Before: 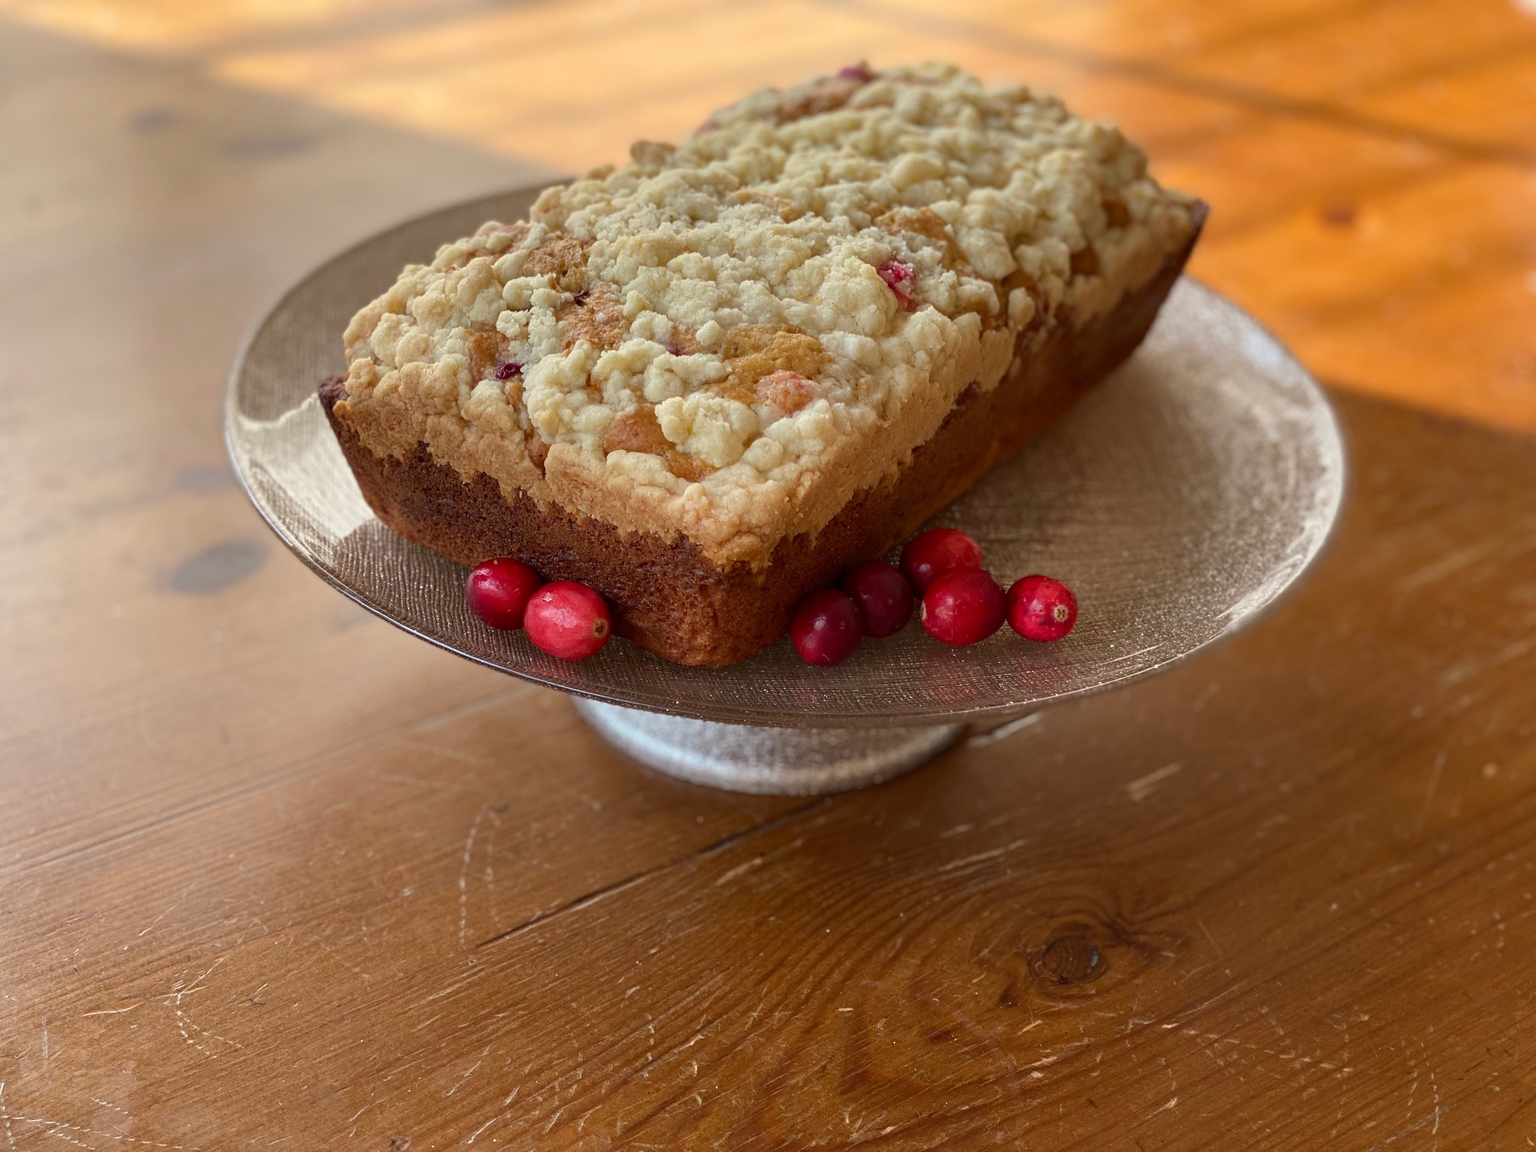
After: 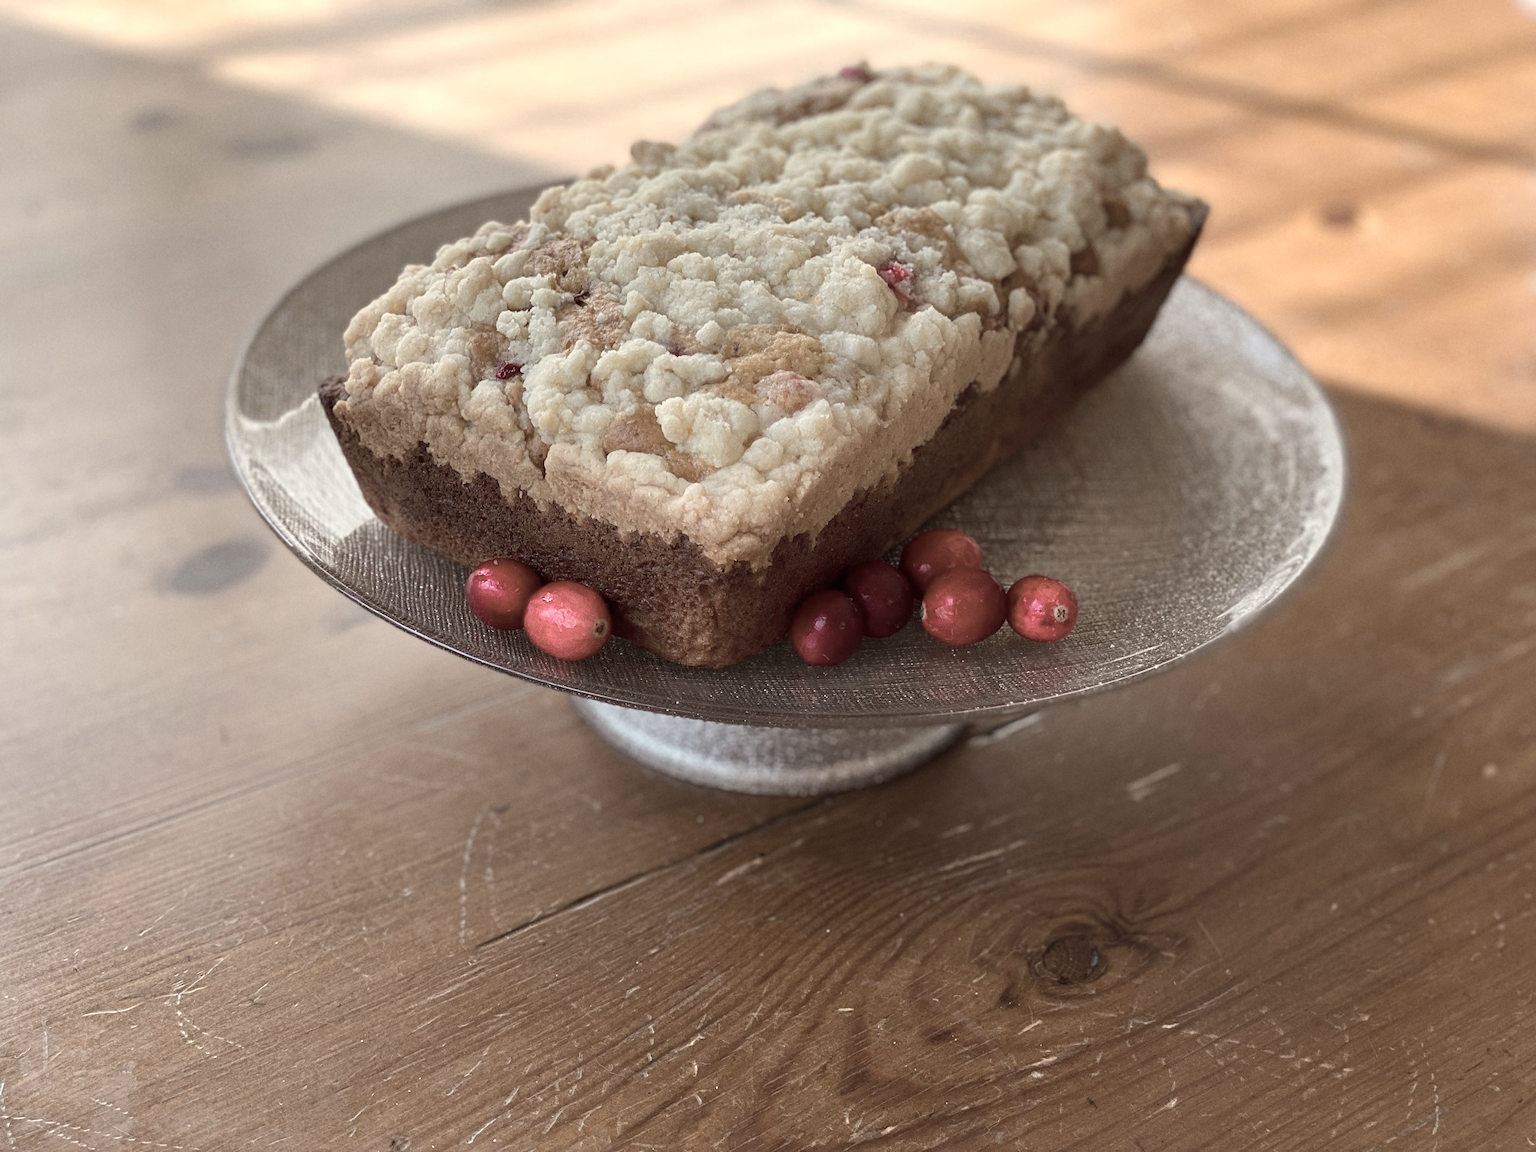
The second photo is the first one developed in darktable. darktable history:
color zones: curves: ch0 [(0, 0.6) (0.129, 0.585) (0.193, 0.596) (0.429, 0.5) (0.571, 0.5) (0.714, 0.5) (0.857, 0.5) (1, 0.6)]; ch1 [(0, 0.453) (0.112, 0.245) (0.213, 0.252) (0.429, 0.233) (0.571, 0.231) (0.683, 0.242) (0.857, 0.296) (1, 0.453)]
grain: coarseness 14.57 ISO, strength 8.8%
